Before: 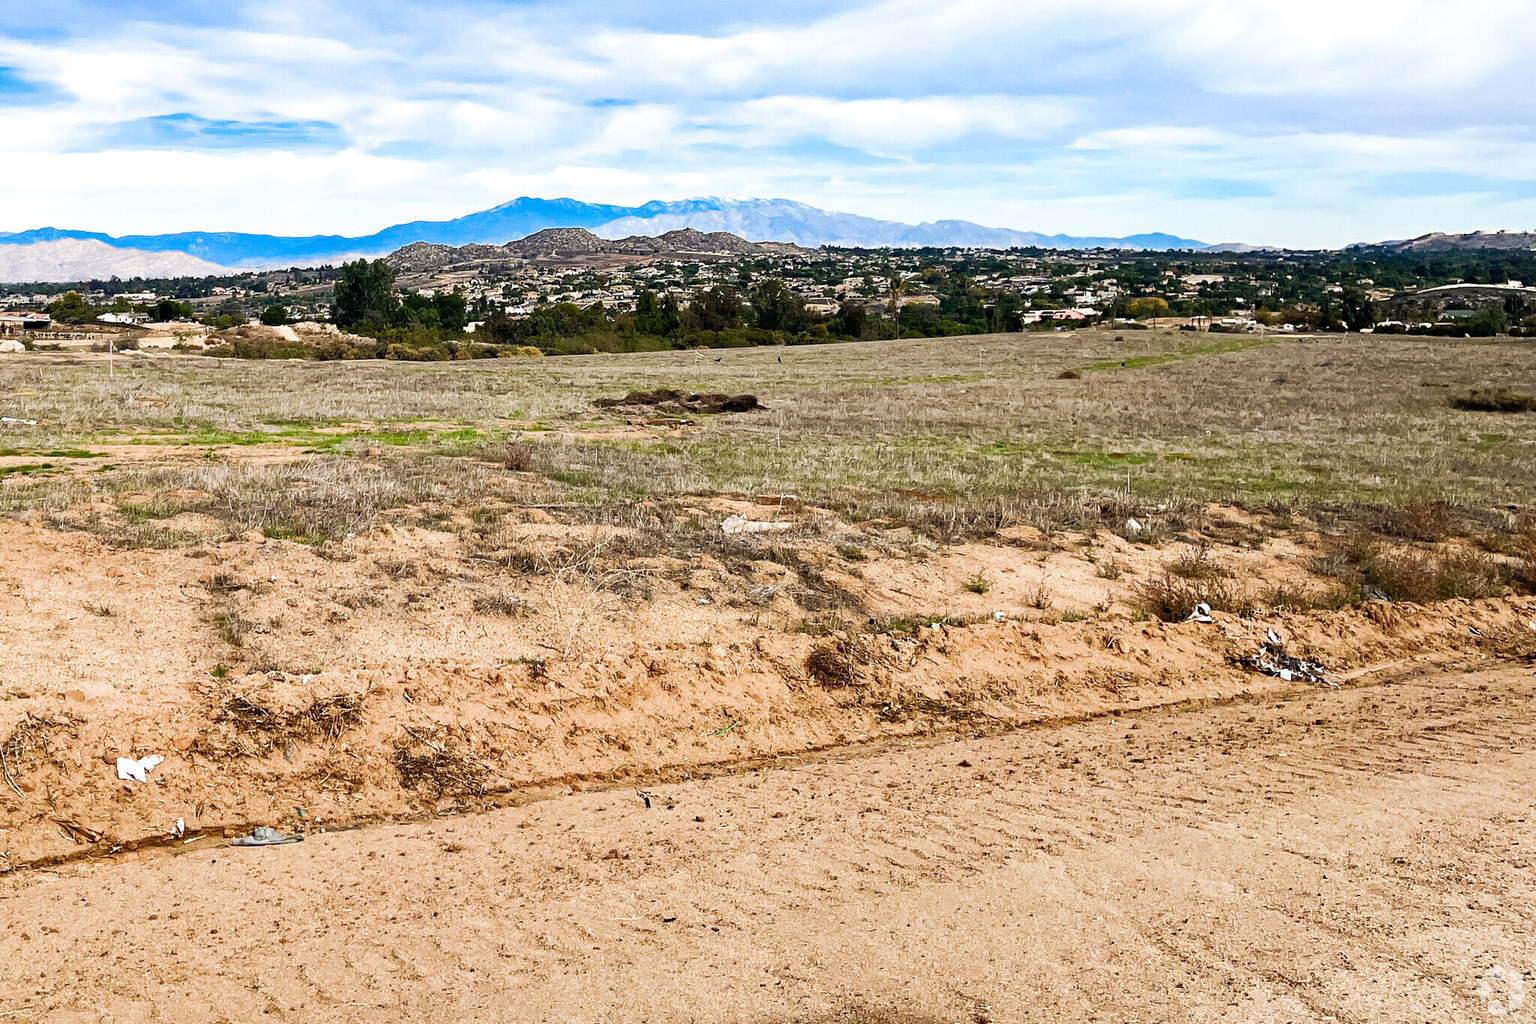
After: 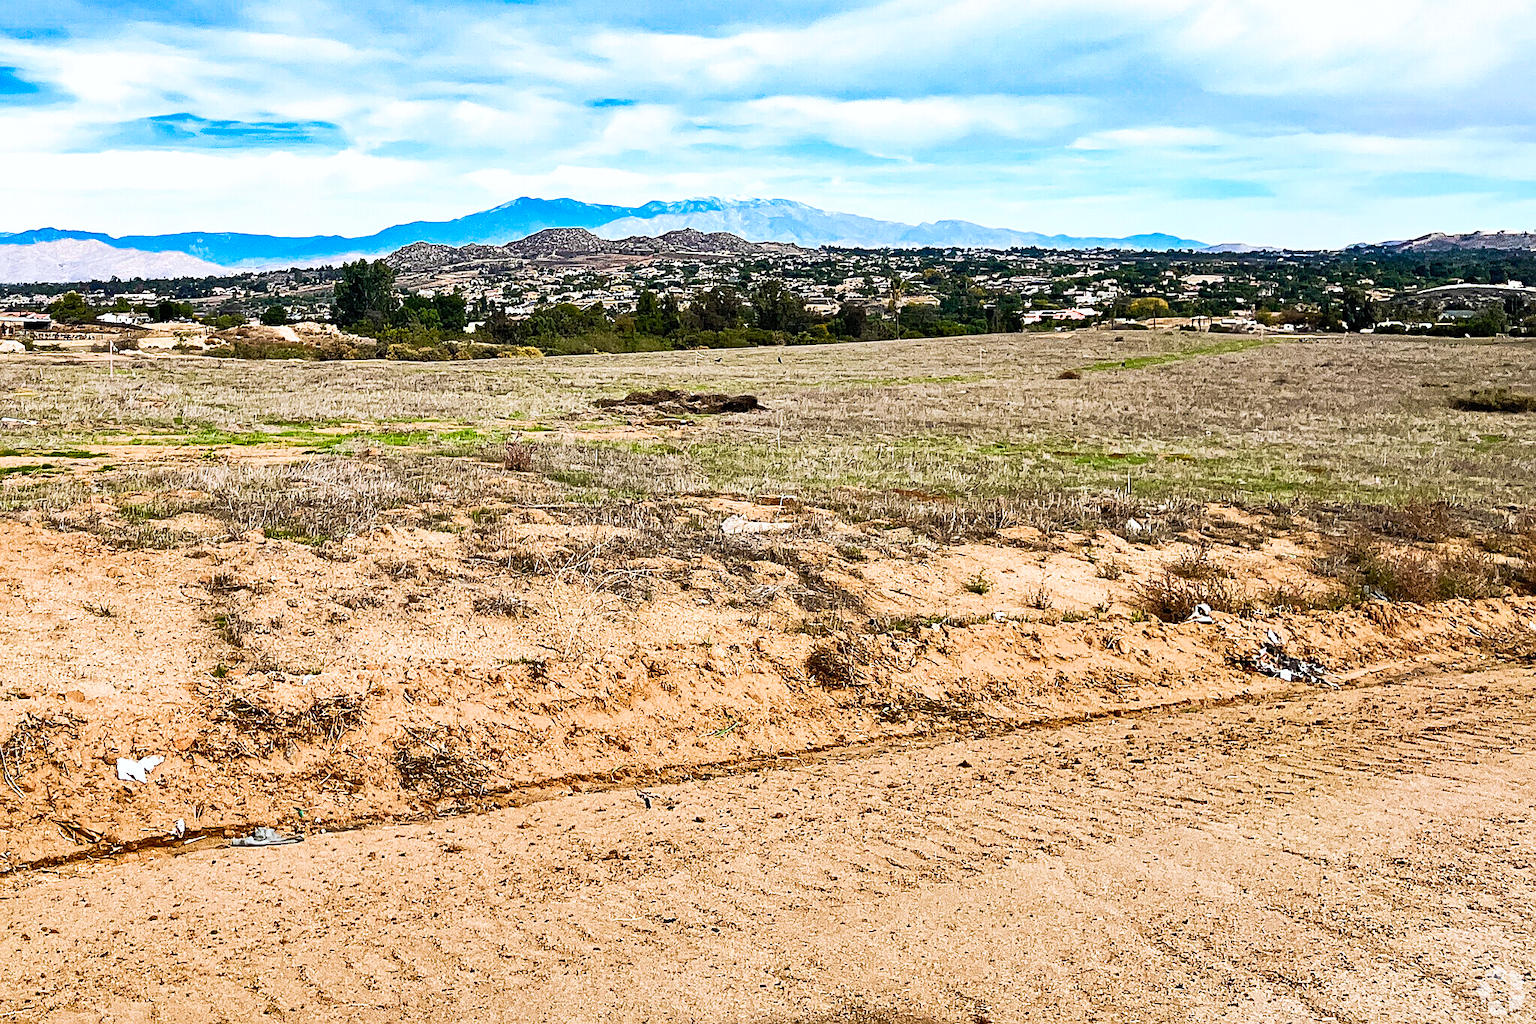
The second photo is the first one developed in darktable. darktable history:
shadows and highlights: shadows 40, highlights -54, highlights color adjustment 46%, low approximation 0.01, soften with gaussian
white balance: red 0.983, blue 1.036
contrast brightness saturation: contrast 0.2, brightness 0.16, saturation 0.22
sharpen: on, module defaults
